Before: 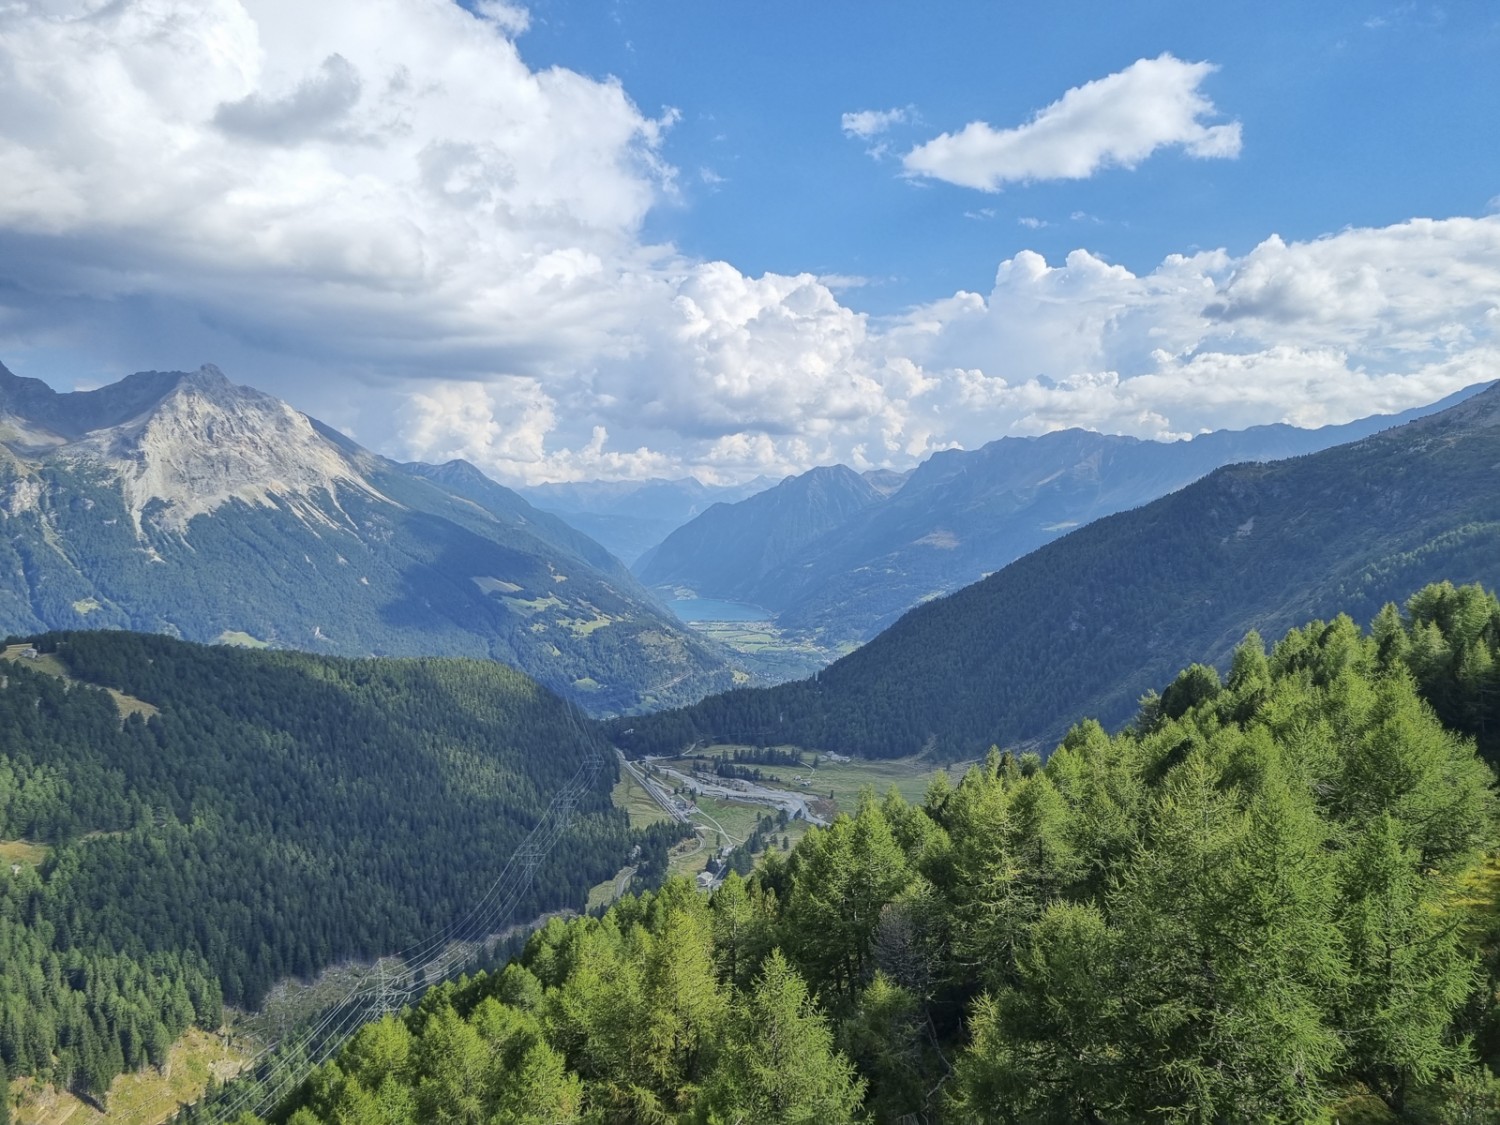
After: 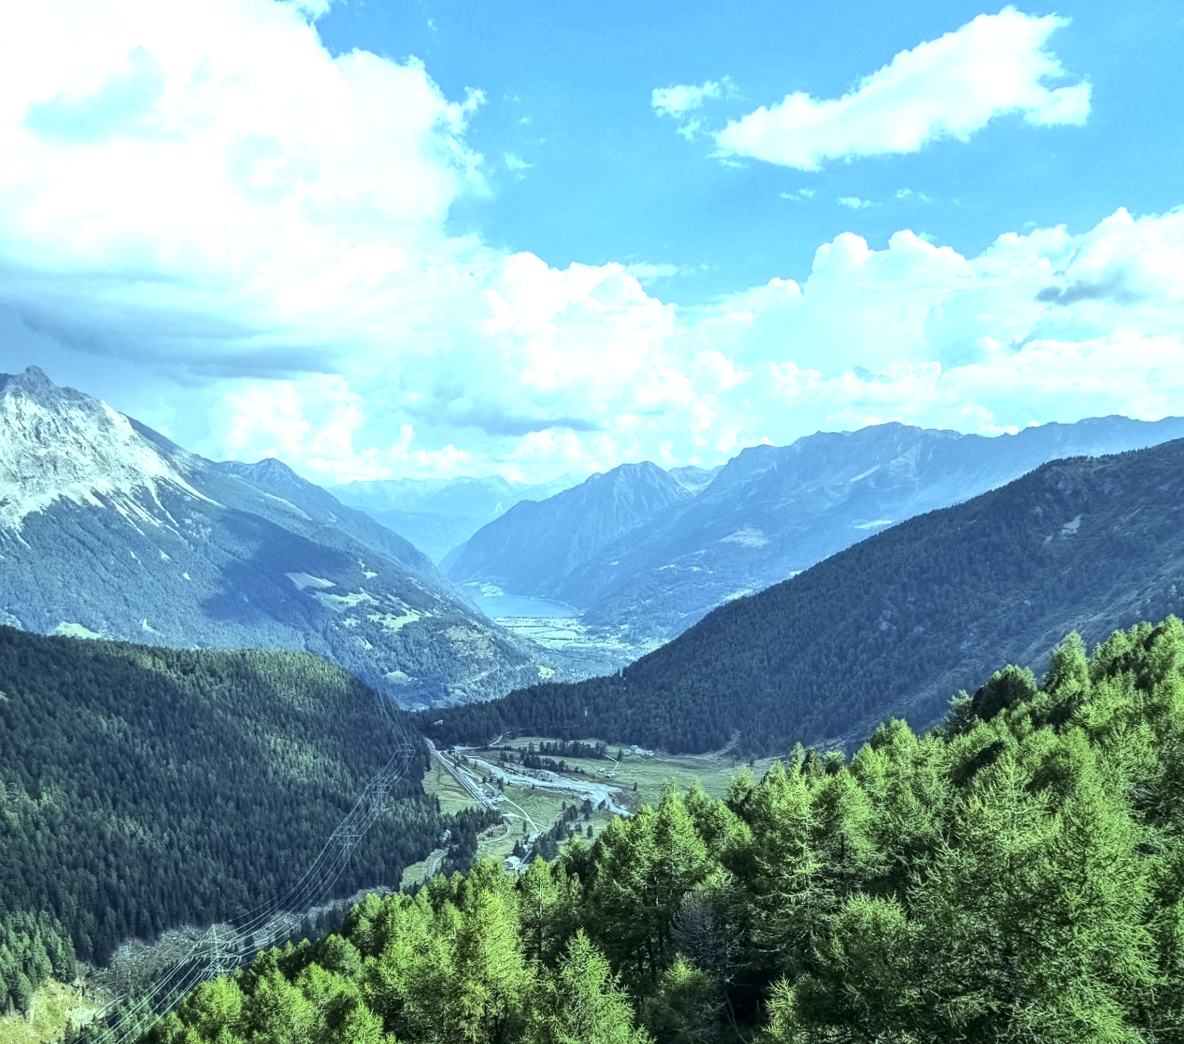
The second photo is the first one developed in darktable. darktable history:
local contrast: on, module defaults
contrast brightness saturation: saturation -0.04
crop: left 7.598%, right 7.873%
tone equalizer: -8 EV -0.75 EV, -7 EV -0.7 EV, -6 EV -0.6 EV, -5 EV -0.4 EV, -3 EV 0.4 EV, -2 EV 0.6 EV, -1 EV 0.7 EV, +0 EV 0.75 EV, edges refinement/feathering 500, mask exposure compensation -1.57 EV, preserve details no
color balance: mode lift, gamma, gain (sRGB), lift [0.997, 0.979, 1.021, 1.011], gamma [1, 1.084, 0.916, 0.998], gain [1, 0.87, 1.13, 1.101], contrast 4.55%, contrast fulcrum 38.24%, output saturation 104.09%
rotate and perspective: rotation 0.062°, lens shift (vertical) 0.115, lens shift (horizontal) -0.133, crop left 0.047, crop right 0.94, crop top 0.061, crop bottom 0.94
contrast equalizer: y [[0.5 ×6], [0.5 ×6], [0.5 ×6], [0 ×6], [0, 0, 0, 0.581, 0.011, 0]]
